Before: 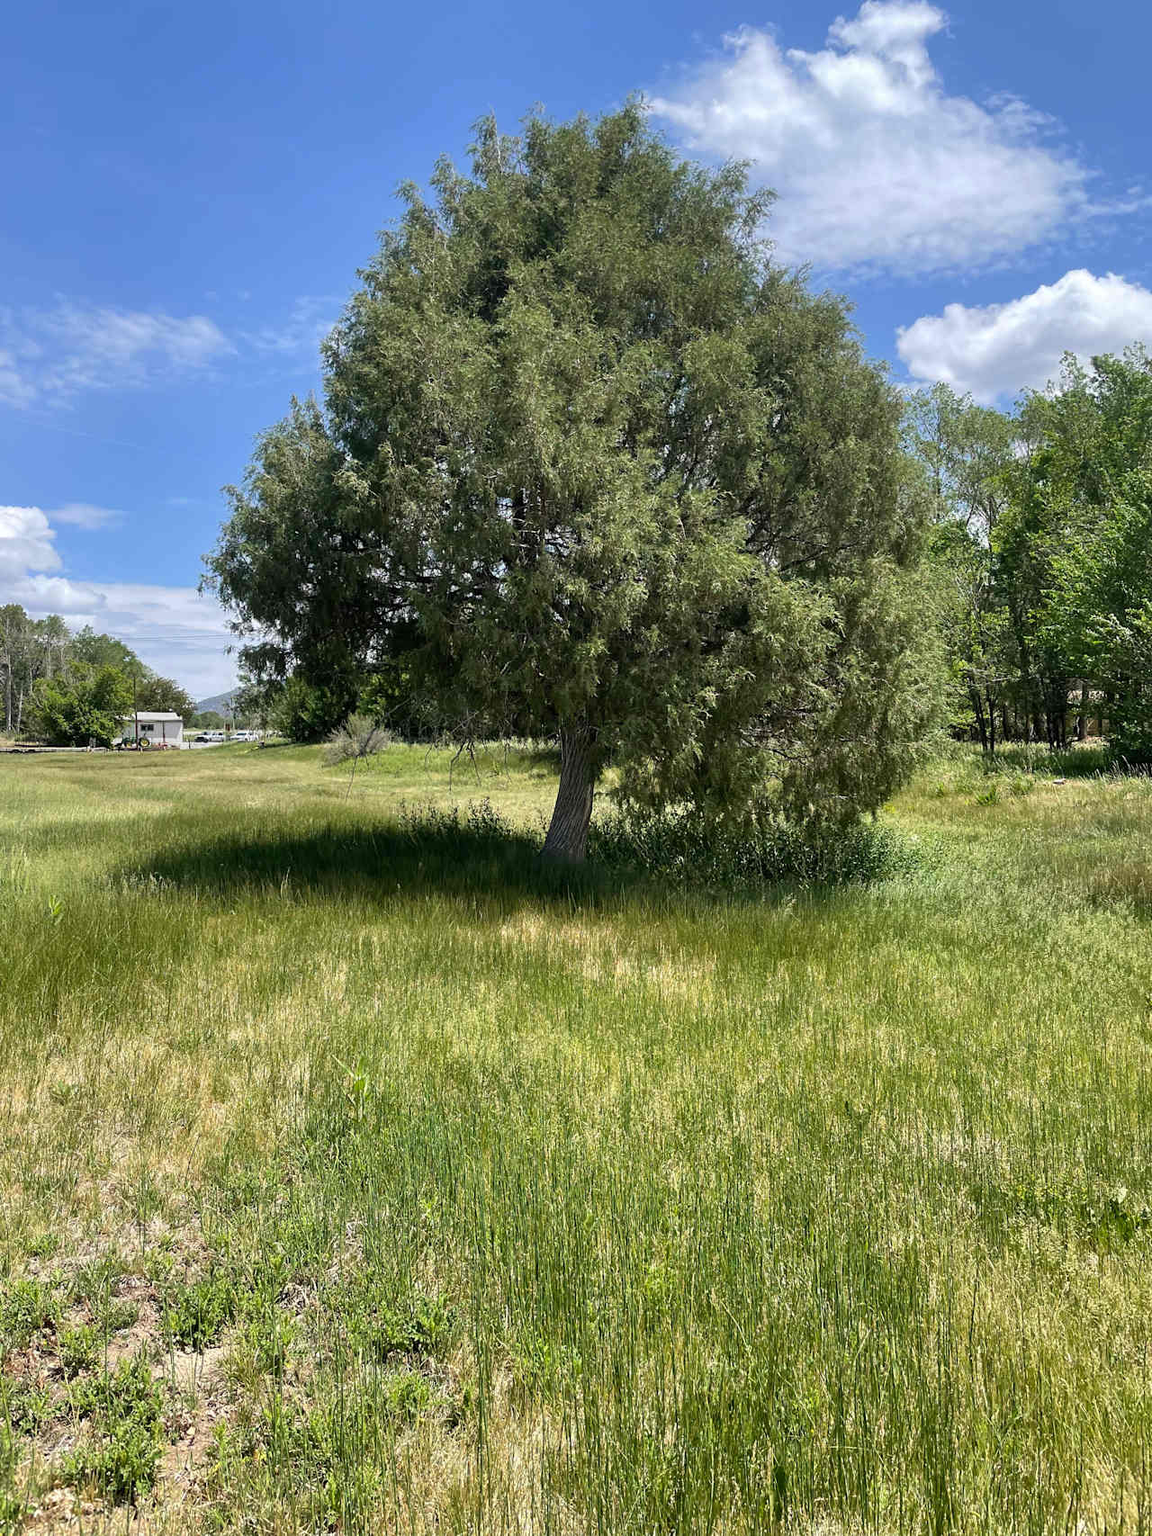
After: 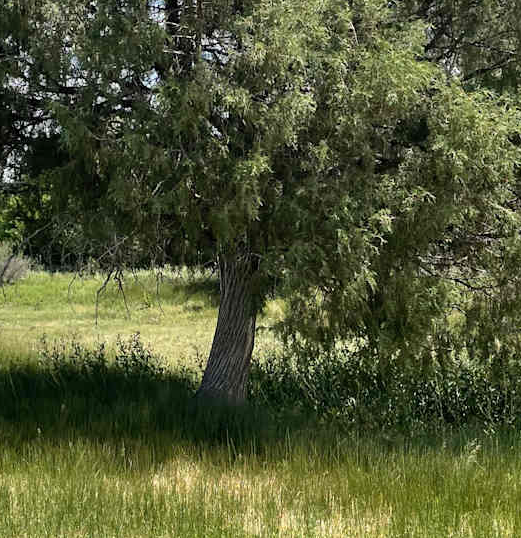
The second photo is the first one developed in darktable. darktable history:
shadows and highlights: radius 119.31, shadows 41.78, highlights -62.35, soften with gaussian
crop: left 31.623%, top 32.479%, right 27.643%, bottom 35.999%
